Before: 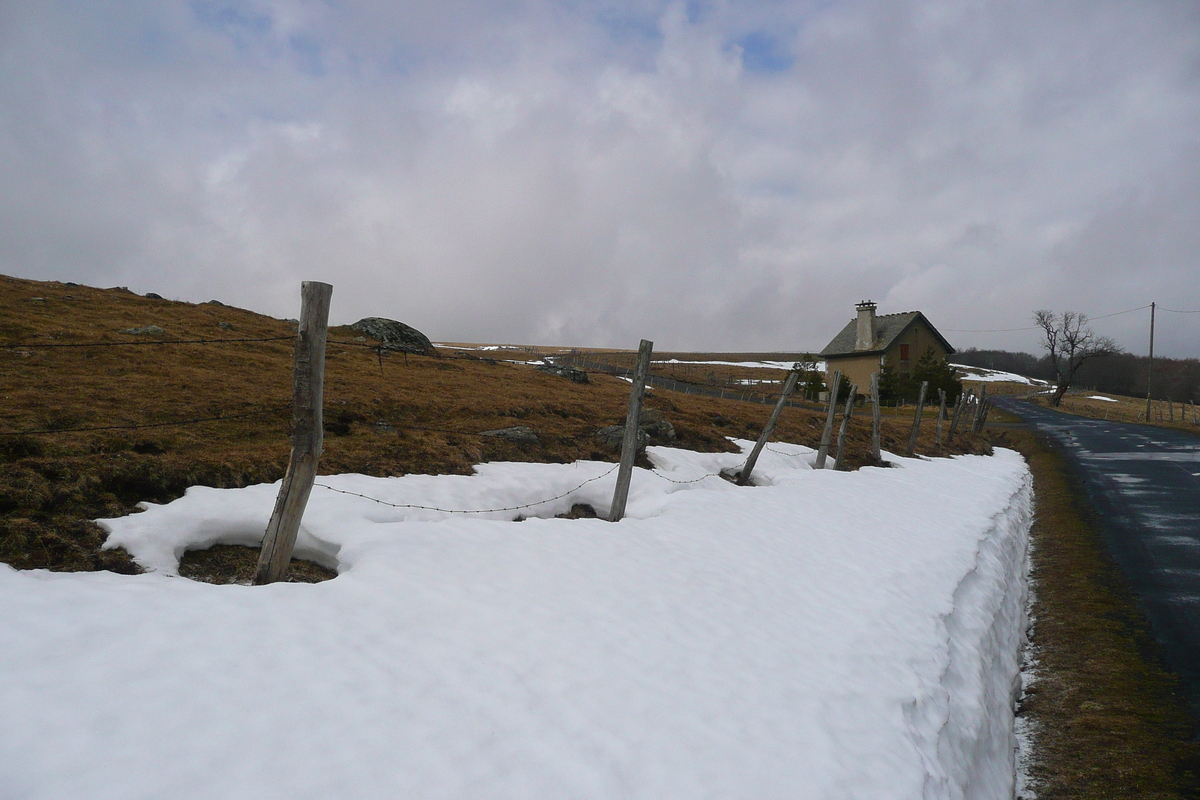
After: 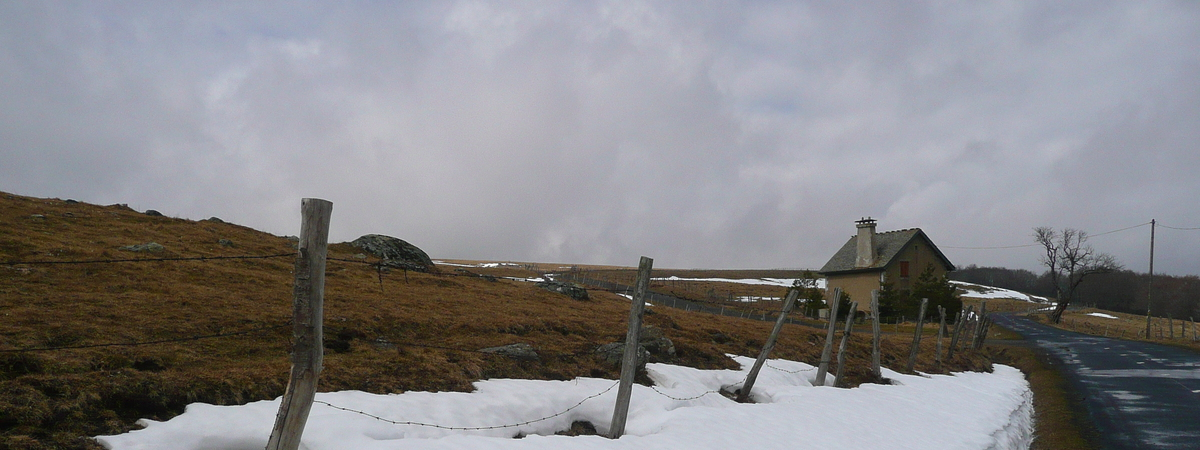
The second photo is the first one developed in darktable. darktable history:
crop and rotate: top 10.438%, bottom 33.311%
